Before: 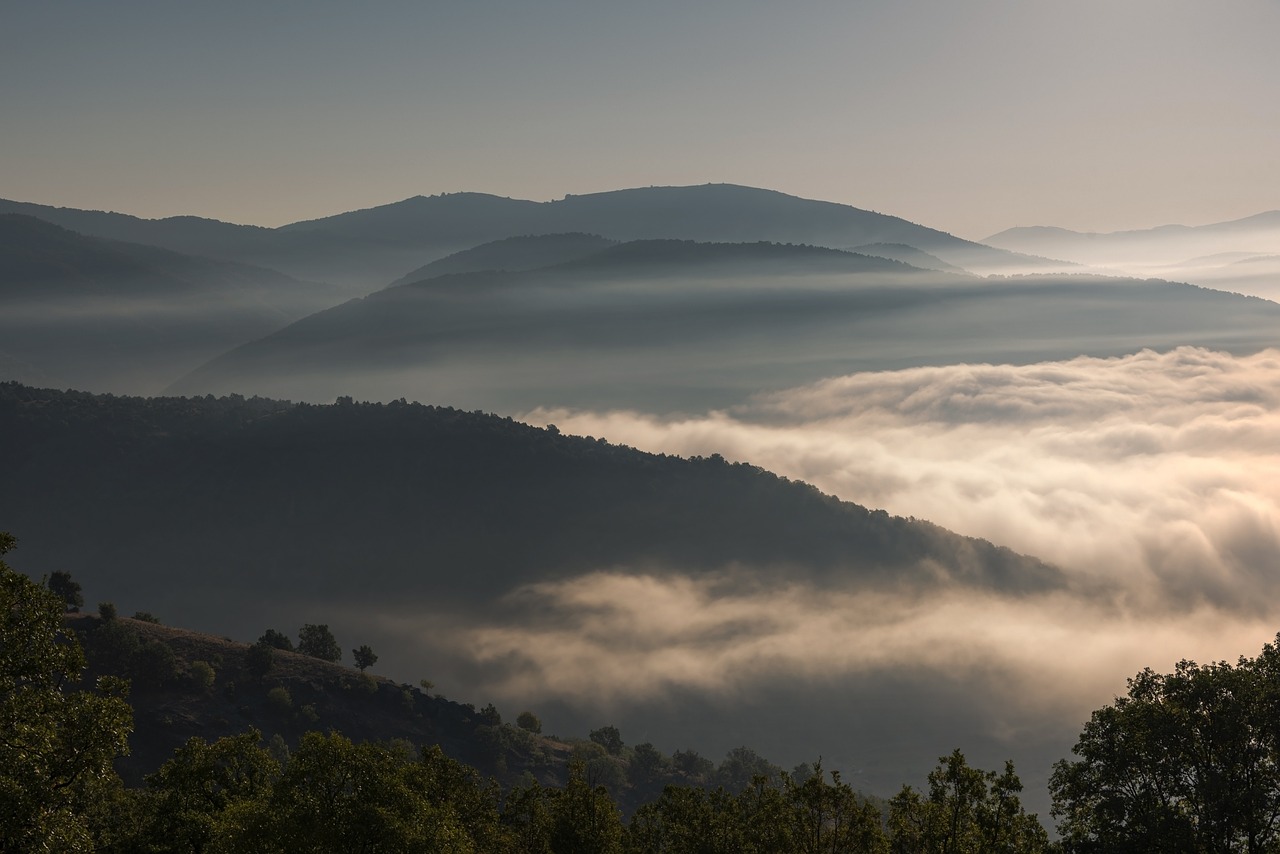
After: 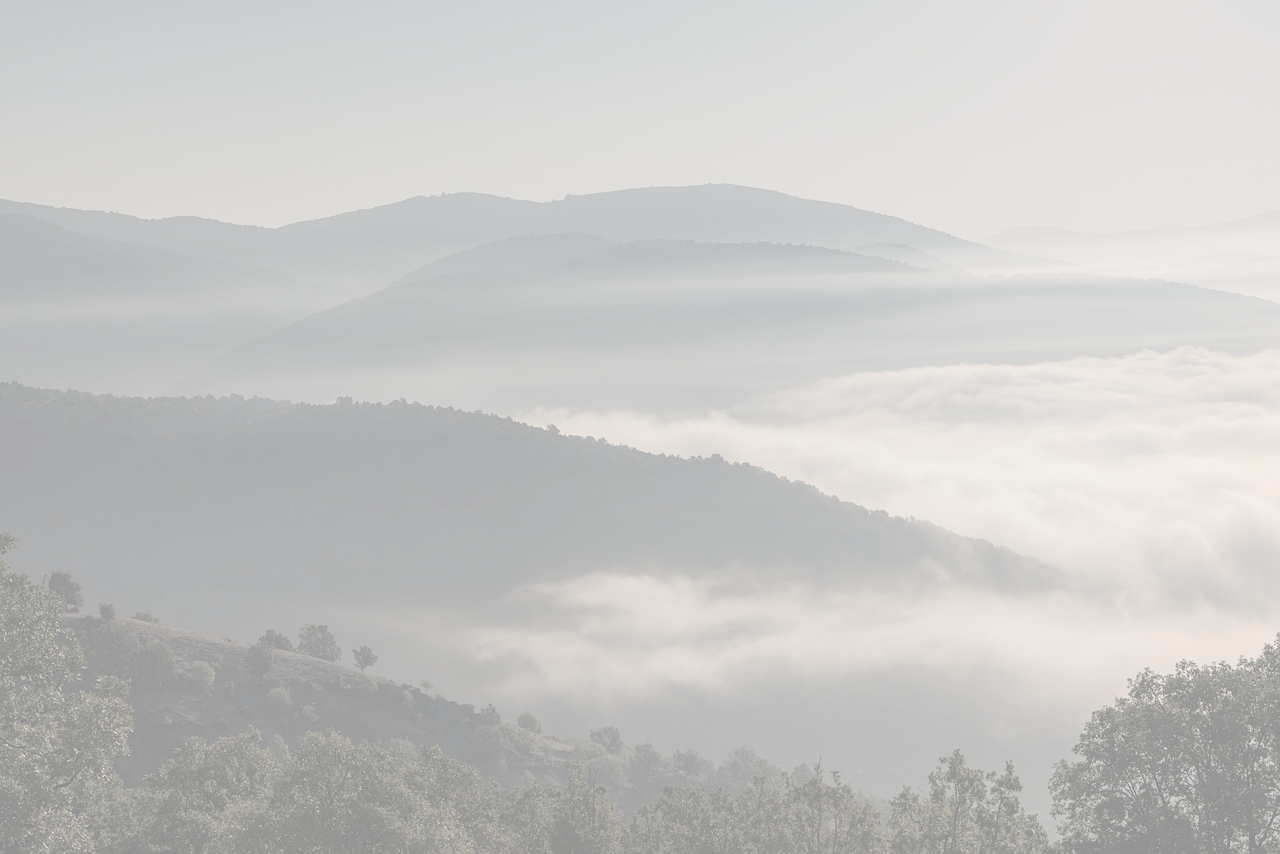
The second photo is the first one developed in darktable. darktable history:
contrast brightness saturation: contrast -0.311, brightness 0.756, saturation -0.79
contrast equalizer: octaves 7, y [[0.5, 0.5, 0.472, 0.5, 0.5, 0.5], [0.5 ×6], [0.5 ×6], [0 ×6], [0 ×6]], mix 0.319
tone equalizer: edges refinement/feathering 500, mask exposure compensation -1.57 EV, preserve details no
tone curve: curves: ch0 [(0, 0) (0.003, 0.004) (0.011, 0.015) (0.025, 0.033) (0.044, 0.058) (0.069, 0.091) (0.1, 0.131) (0.136, 0.179) (0.177, 0.233) (0.224, 0.296) (0.277, 0.364) (0.335, 0.434) (0.399, 0.511) (0.468, 0.584) (0.543, 0.656) (0.623, 0.729) (0.709, 0.799) (0.801, 0.874) (0.898, 0.936) (1, 1)], color space Lab, linked channels
